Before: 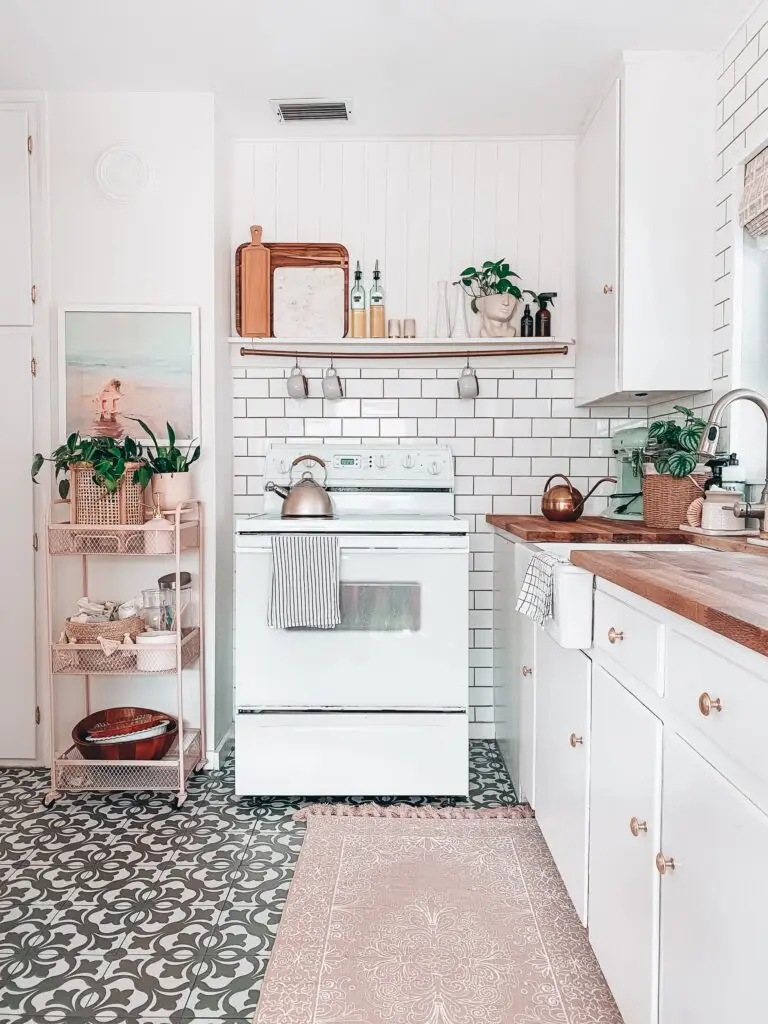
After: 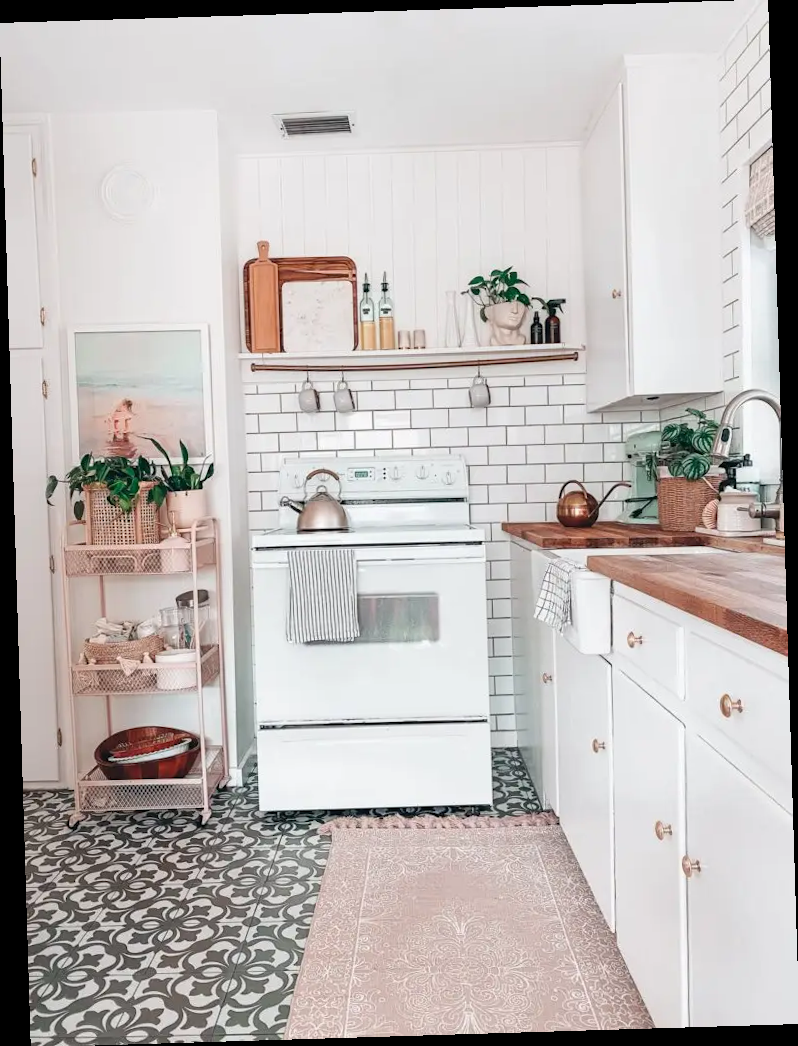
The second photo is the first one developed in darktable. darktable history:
rotate and perspective: rotation -1.75°, automatic cropping off
